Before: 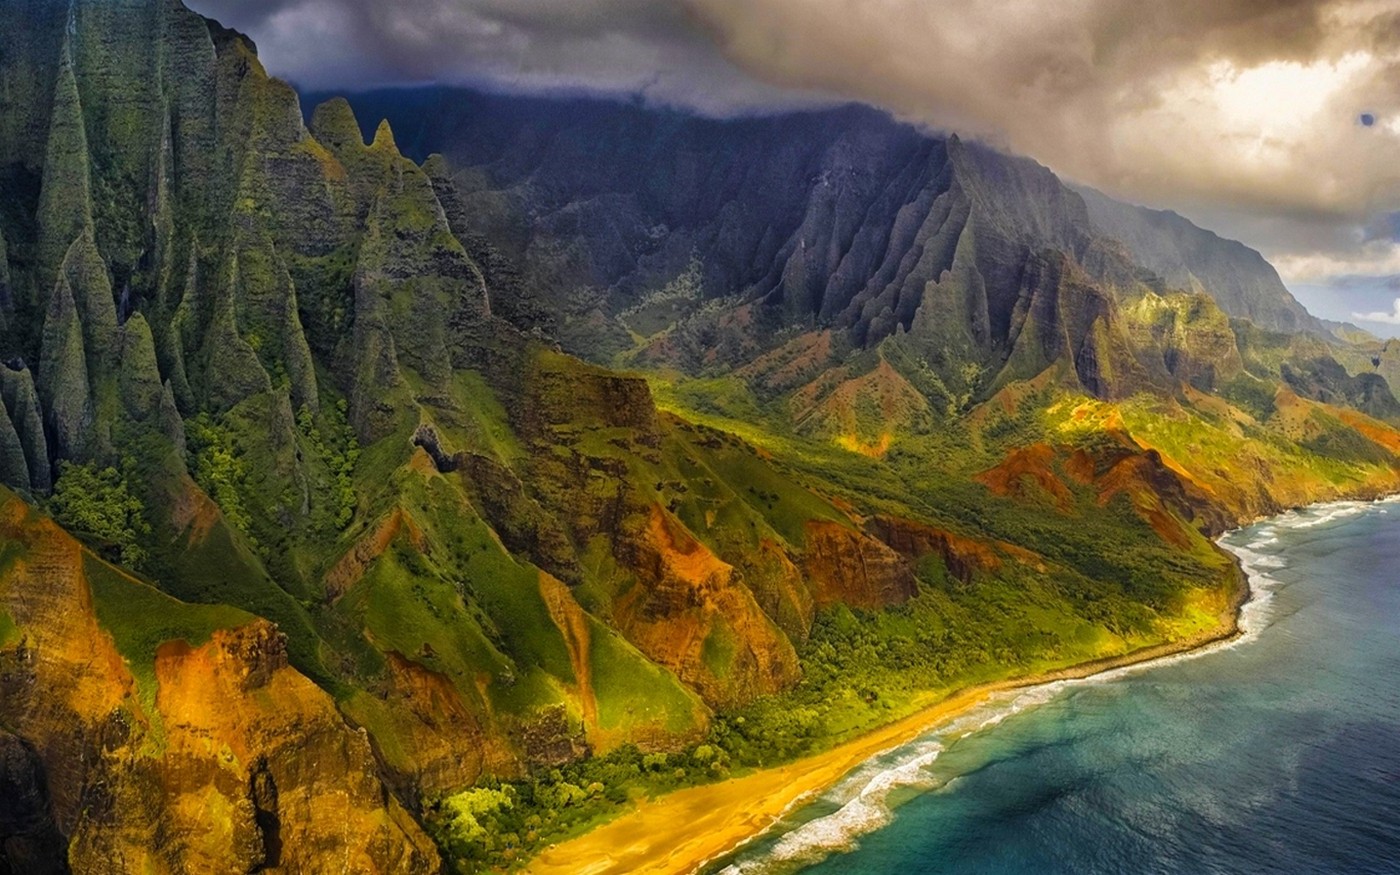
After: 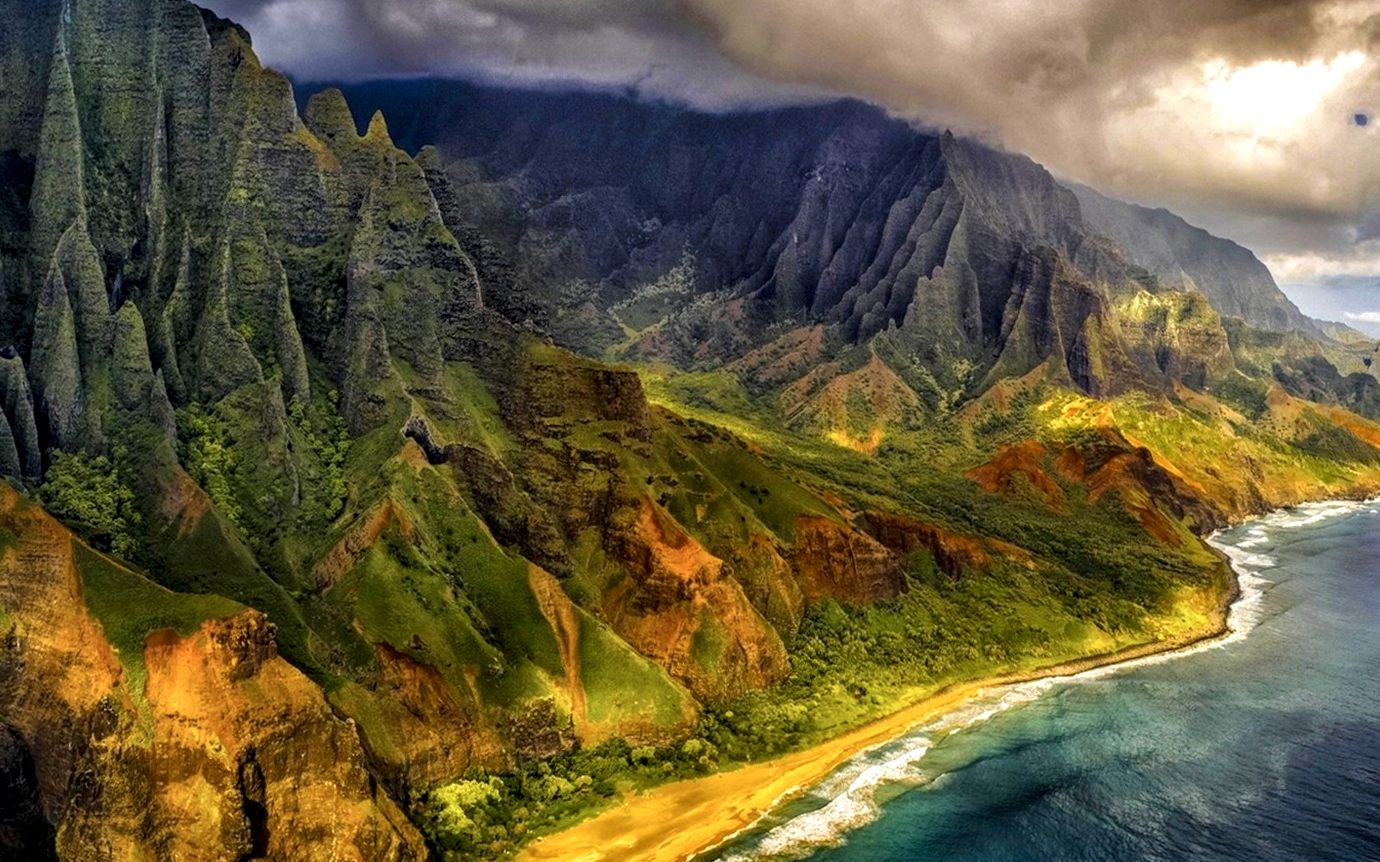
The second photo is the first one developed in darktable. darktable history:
crop and rotate: angle -0.5°
local contrast: detail 150%
